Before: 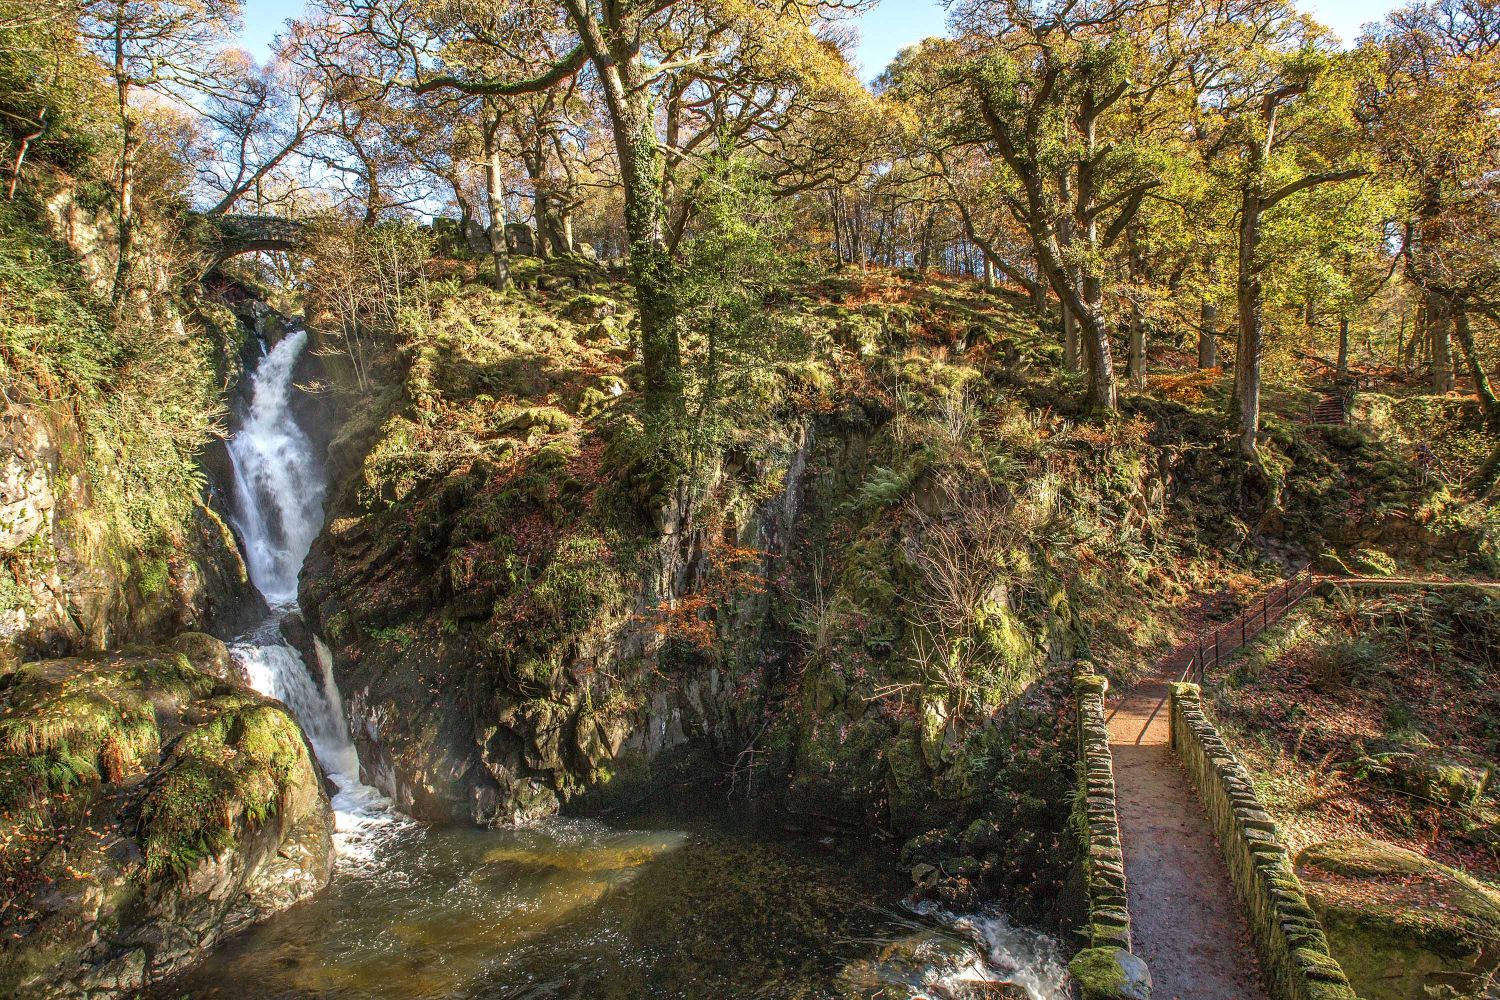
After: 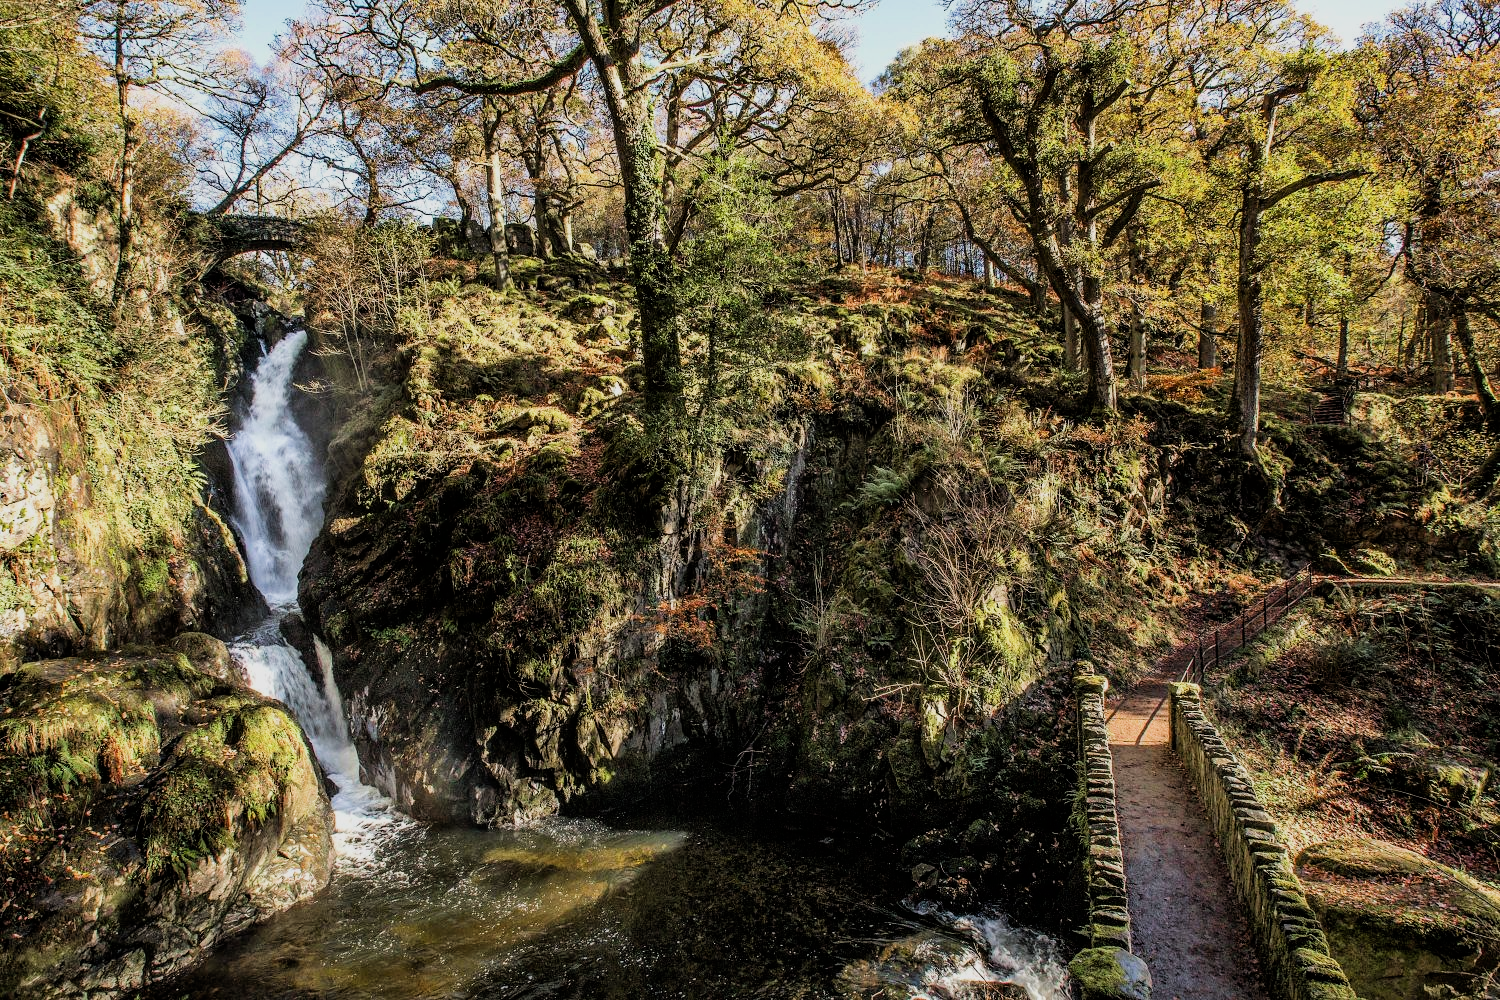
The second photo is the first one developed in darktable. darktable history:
tone equalizer: on, module defaults
filmic rgb: black relative exposure -5.02 EV, white relative exposure 3.96 EV, hardness 2.89, contrast 1.3, highlights saturation mix -30.44%
